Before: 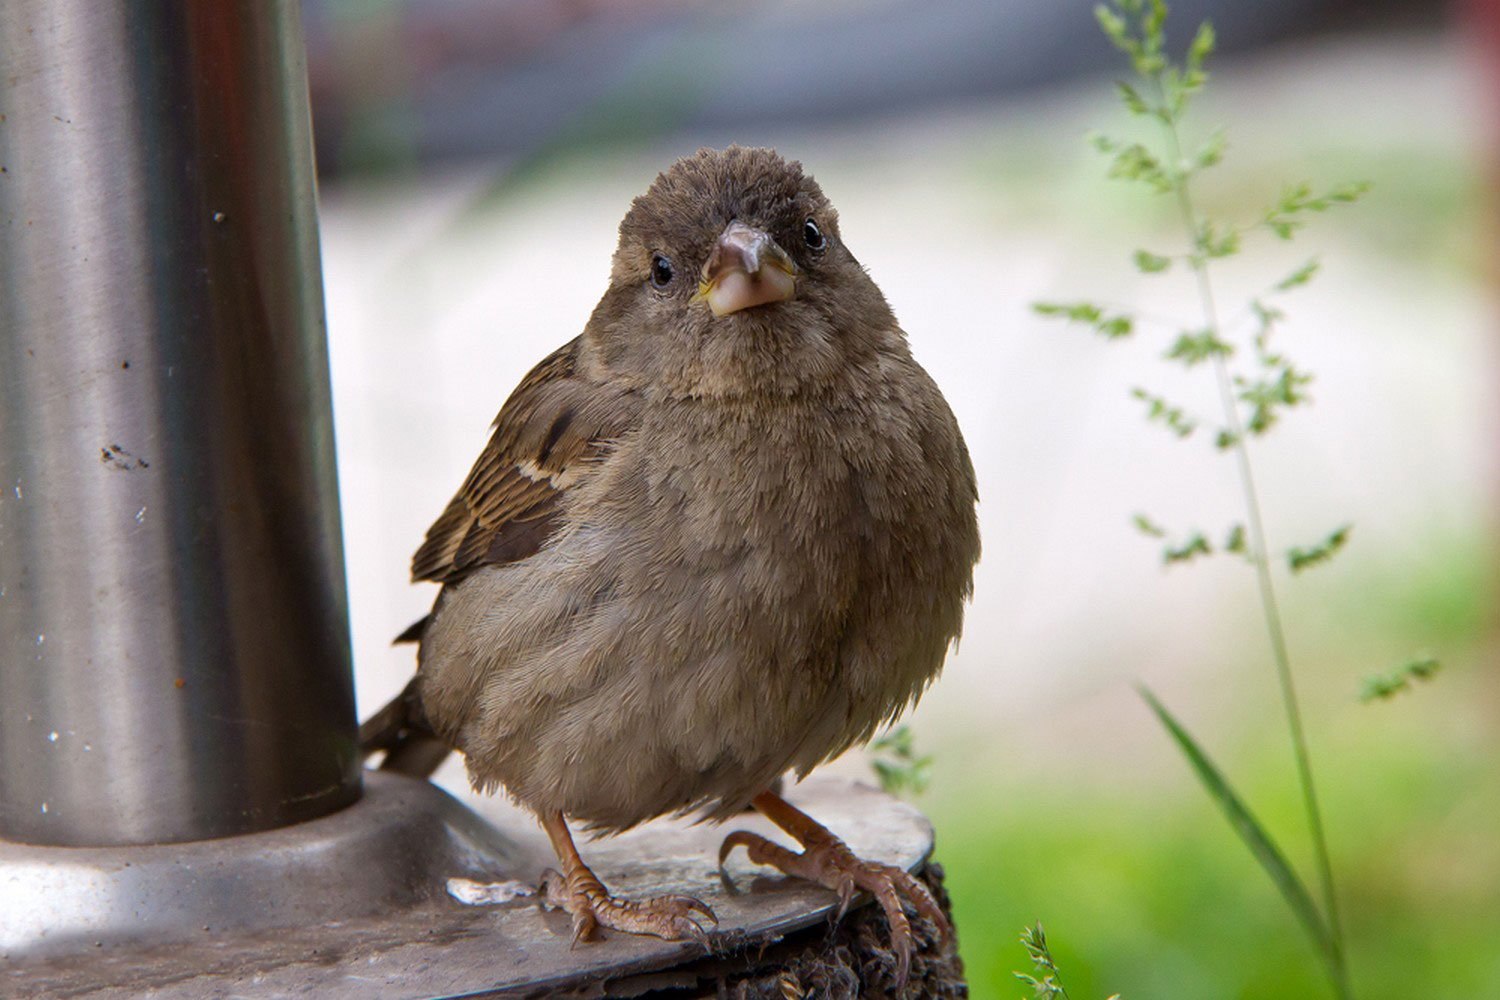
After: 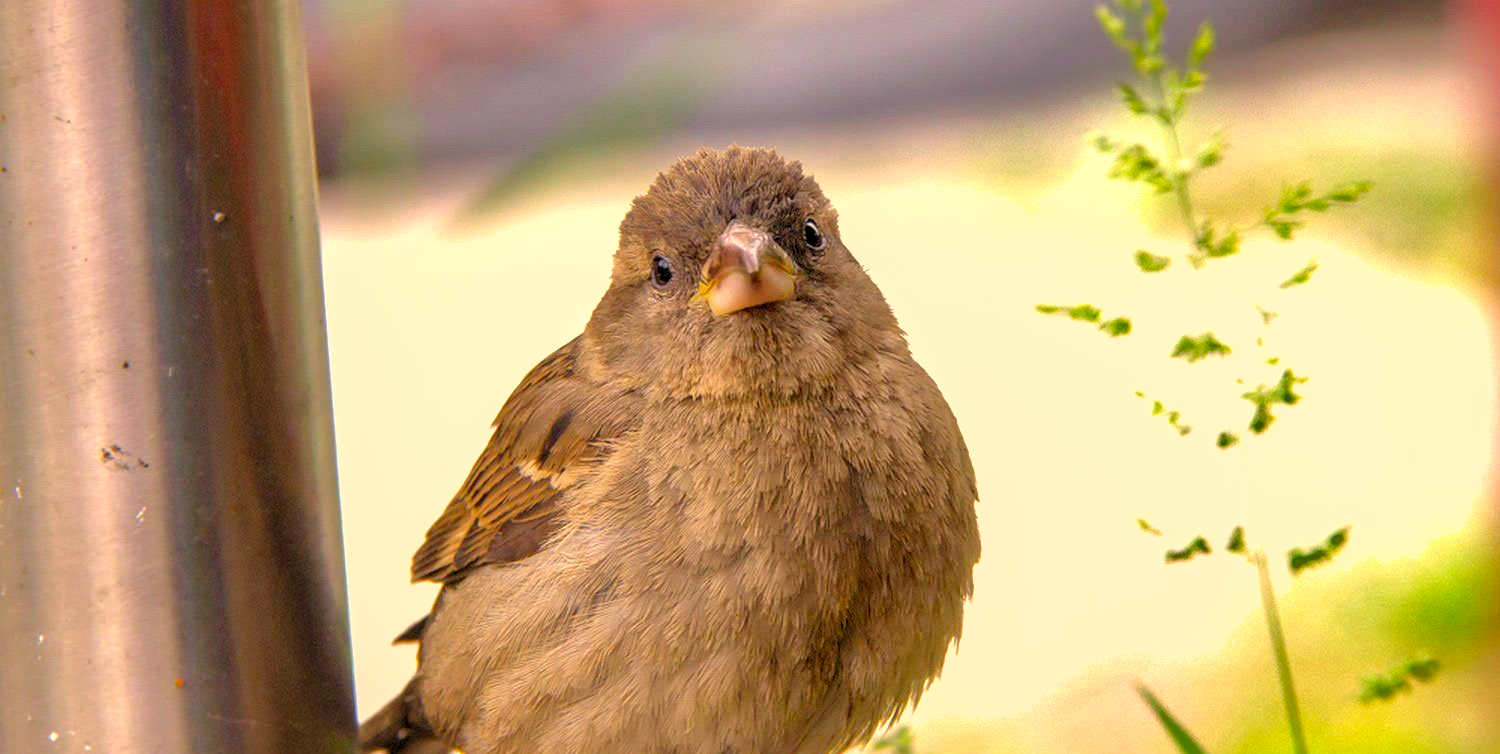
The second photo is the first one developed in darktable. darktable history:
local contrast: on, module defaults
crop: bottom 24.511%
levels: levels [0.036, 0.364, 0.827]
color correction: highlights a* 14.84, highlights b* 31.2
color zones: curves: ch0 [(0.25, 0.5) (0.423, 0.5) (0.443, 0.5) (0.521, 0.756) (0.568, 0.5) (0.576, 0.5) (0.75, 0.5)]; ch1 [(0.25, 0.5) (0.423, 0.5) (0.443, 0.5) (0.539, 0.873) (0.624, 0.565) (0.631, 0.5) (0.75, 0.5)]
shadows and highlights: shadows 40.31, highlights -60.04
contrast equalizer: y [[0.528, 0.548, 0.563, 0.562, 0.546, 0.526], [0.55 ×6], [0 ×6], [0 ×6], [0 ×6]], mix -0.195
